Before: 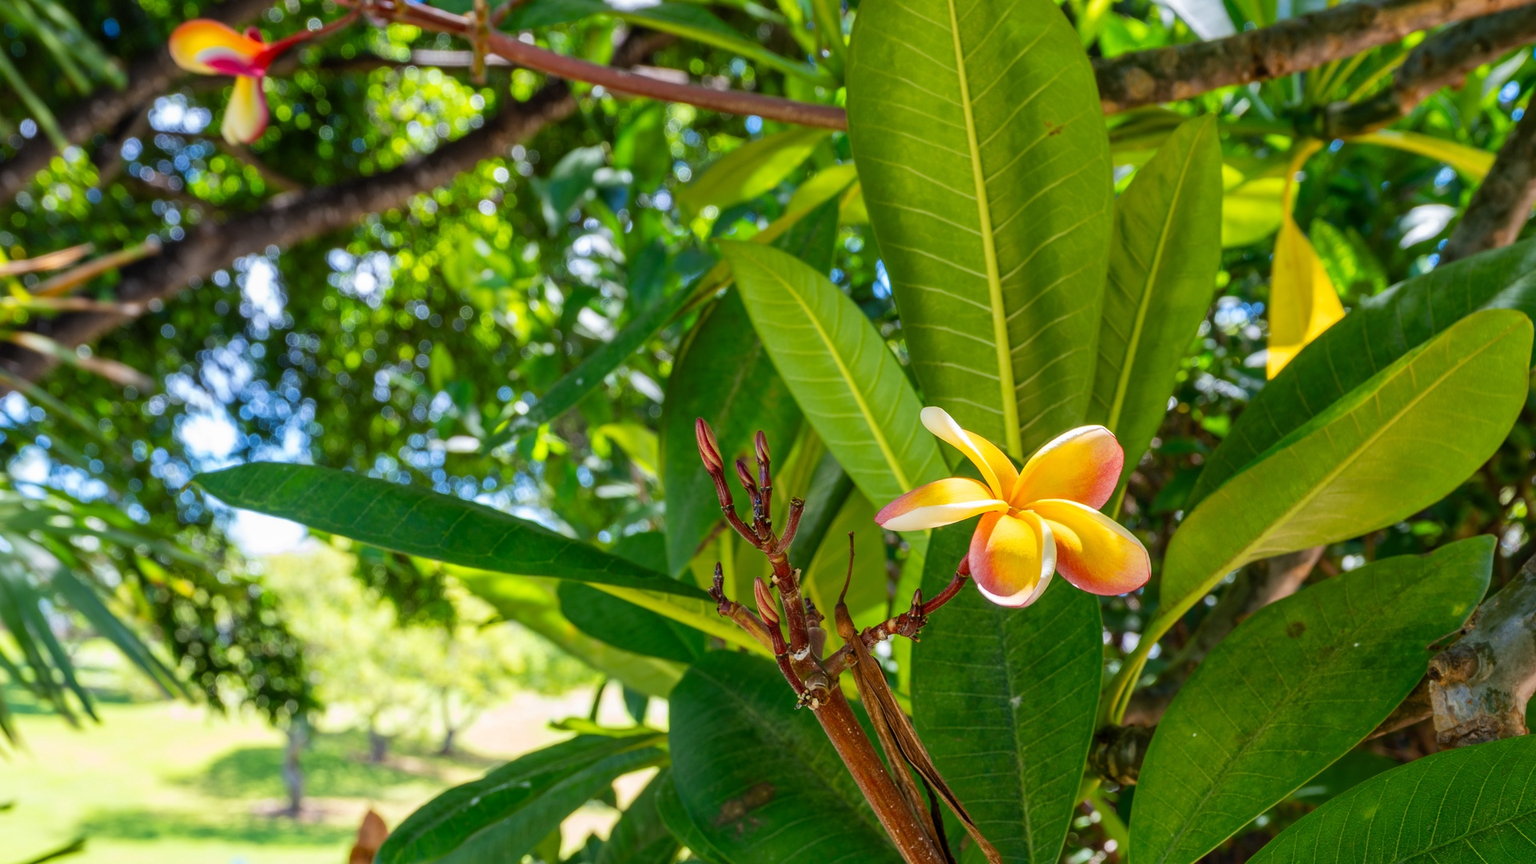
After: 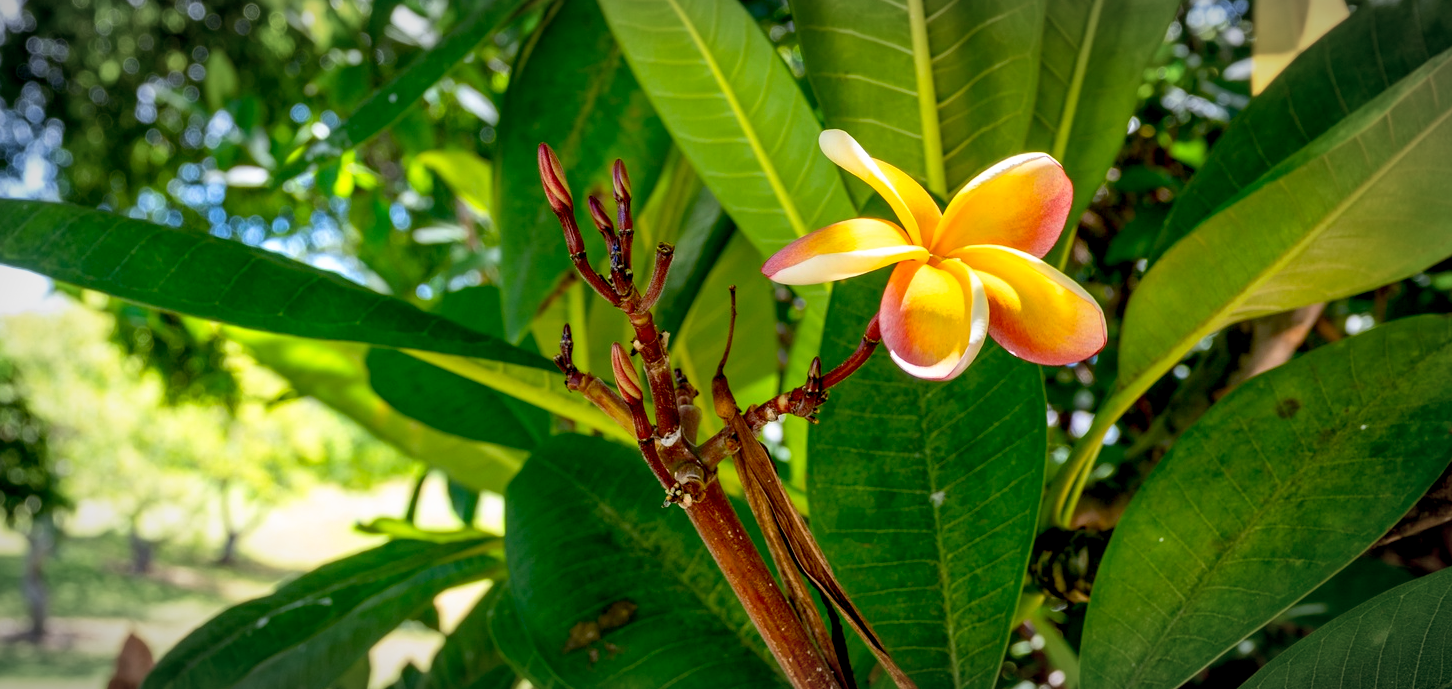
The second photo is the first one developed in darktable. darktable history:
vignetting: automatic ratio true
shadows and highlights: shadows 37.27, highlights -28.18, soften with gaussian
crop and rotate: left 17.299%, top 35.115%, right 7.015%, bottom 1.024%
base curve: curves: ch0 [(0.017, 0) (0.425, 0.441) (0.844, 0.933) (1, 1)], preserve colors none
